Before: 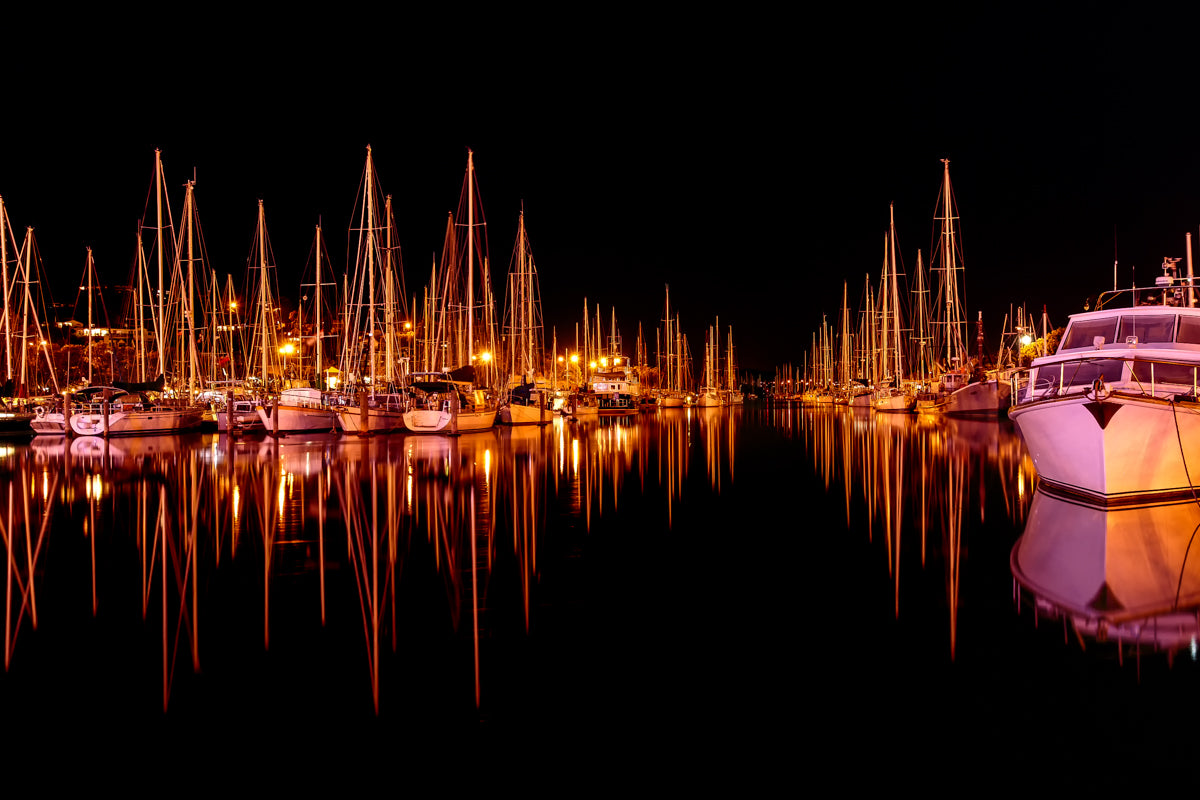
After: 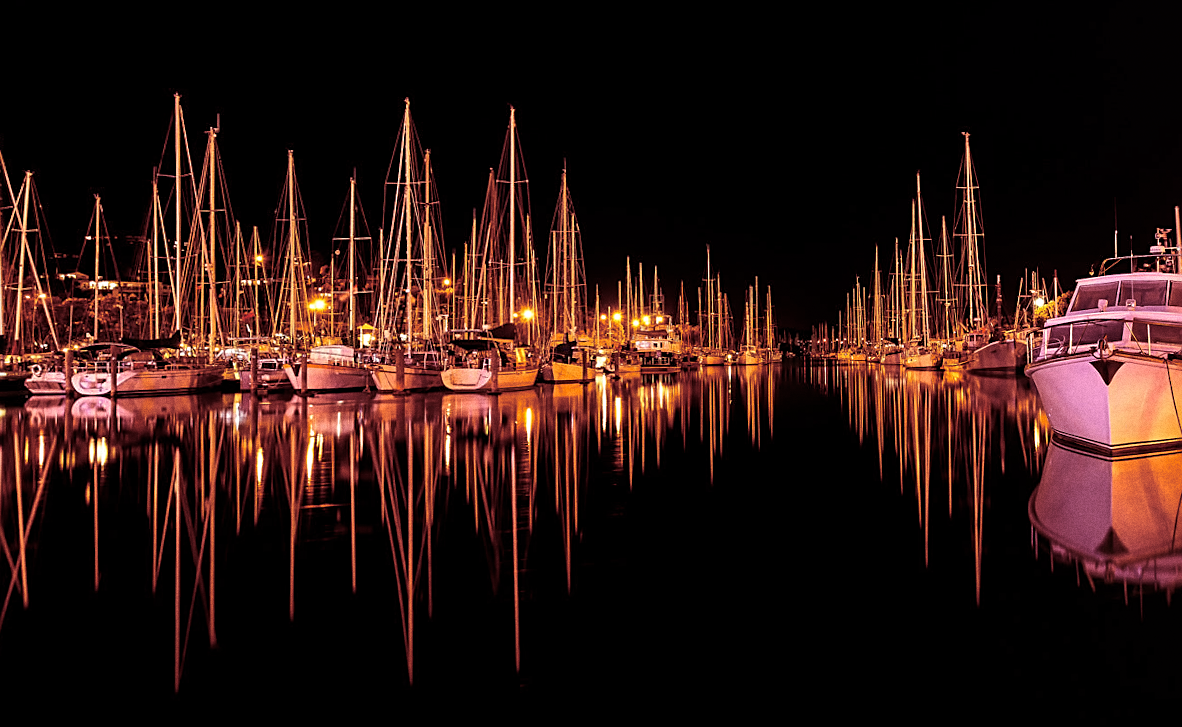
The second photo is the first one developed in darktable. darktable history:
sharpen: on, module defaults
split-toning: on, module defaults
rotate and perspective: rotation -0.013°, lens shift (vertical) -0.027, lens shift (horizontal) 0.178, crop left 0.016, crop right 0.989, crop top 0.082, crop bottom 0.918
grain: coarseness 22.88 ISO
